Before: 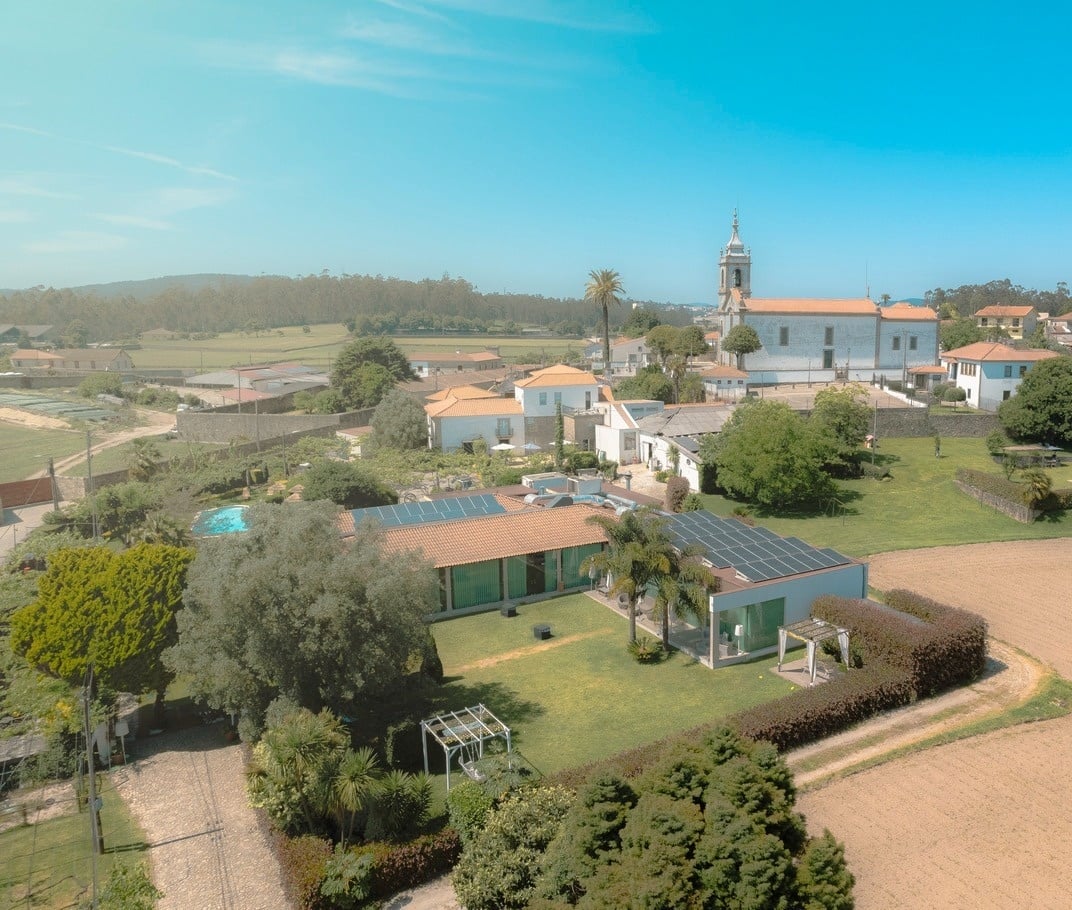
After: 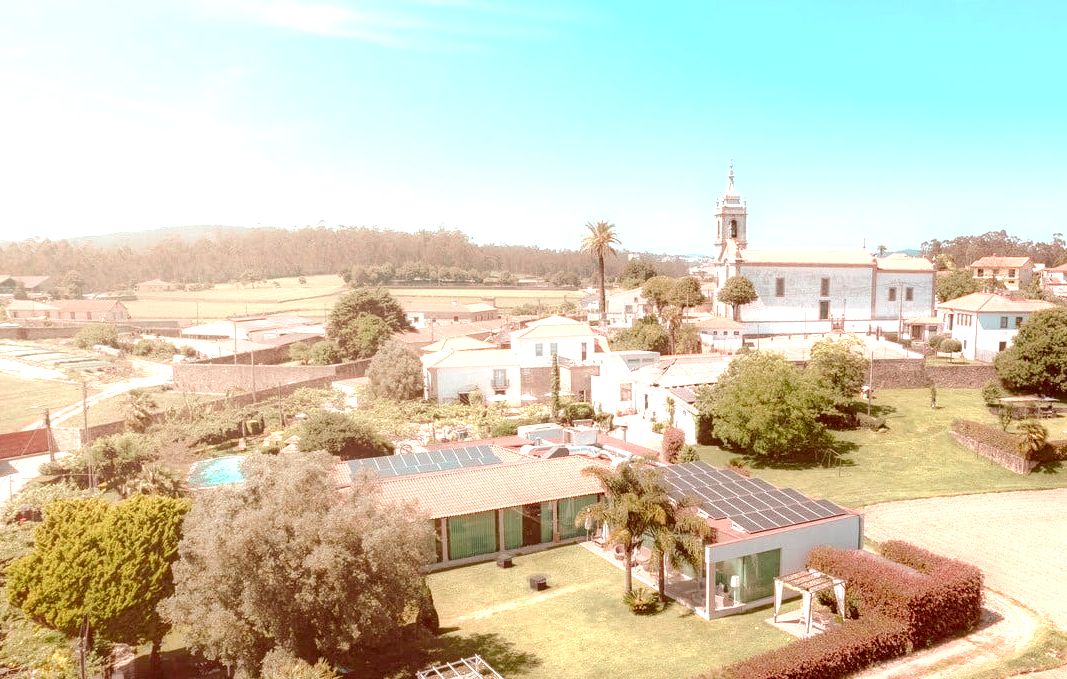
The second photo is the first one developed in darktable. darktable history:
contrast brightness saturation: contrast 0.08, saturation 0.2
color contrast: blue-yellow contrast 0.7
color balance rgb: perceptual saturation grading › global saturation 20%, perceptual saturation grading › highlights -25%, perceptual saturation grading › shadows 50%
exposure: exposure 1.137 EV, compensate highlight preservation false
color correction: highlights a* 9.03, highlights b* 8.71, shadows a* 40, shadows b* 40, saturation 0.8
crop: left 0.387%, top 5.469%, bottom 19.809%
local contrast: on, module defaults
